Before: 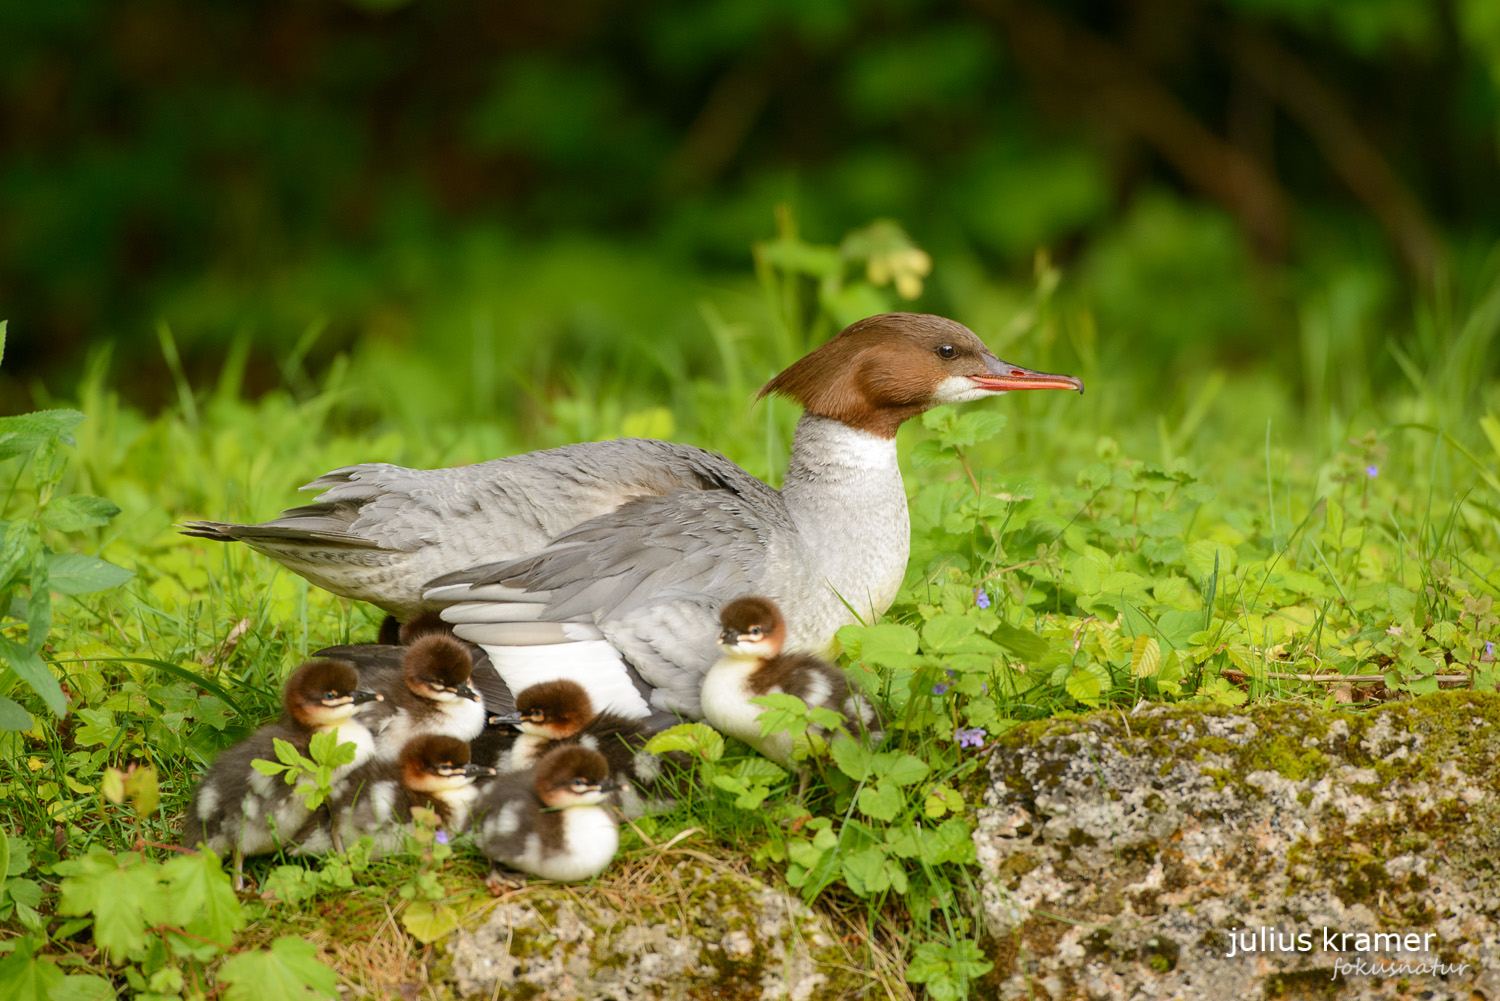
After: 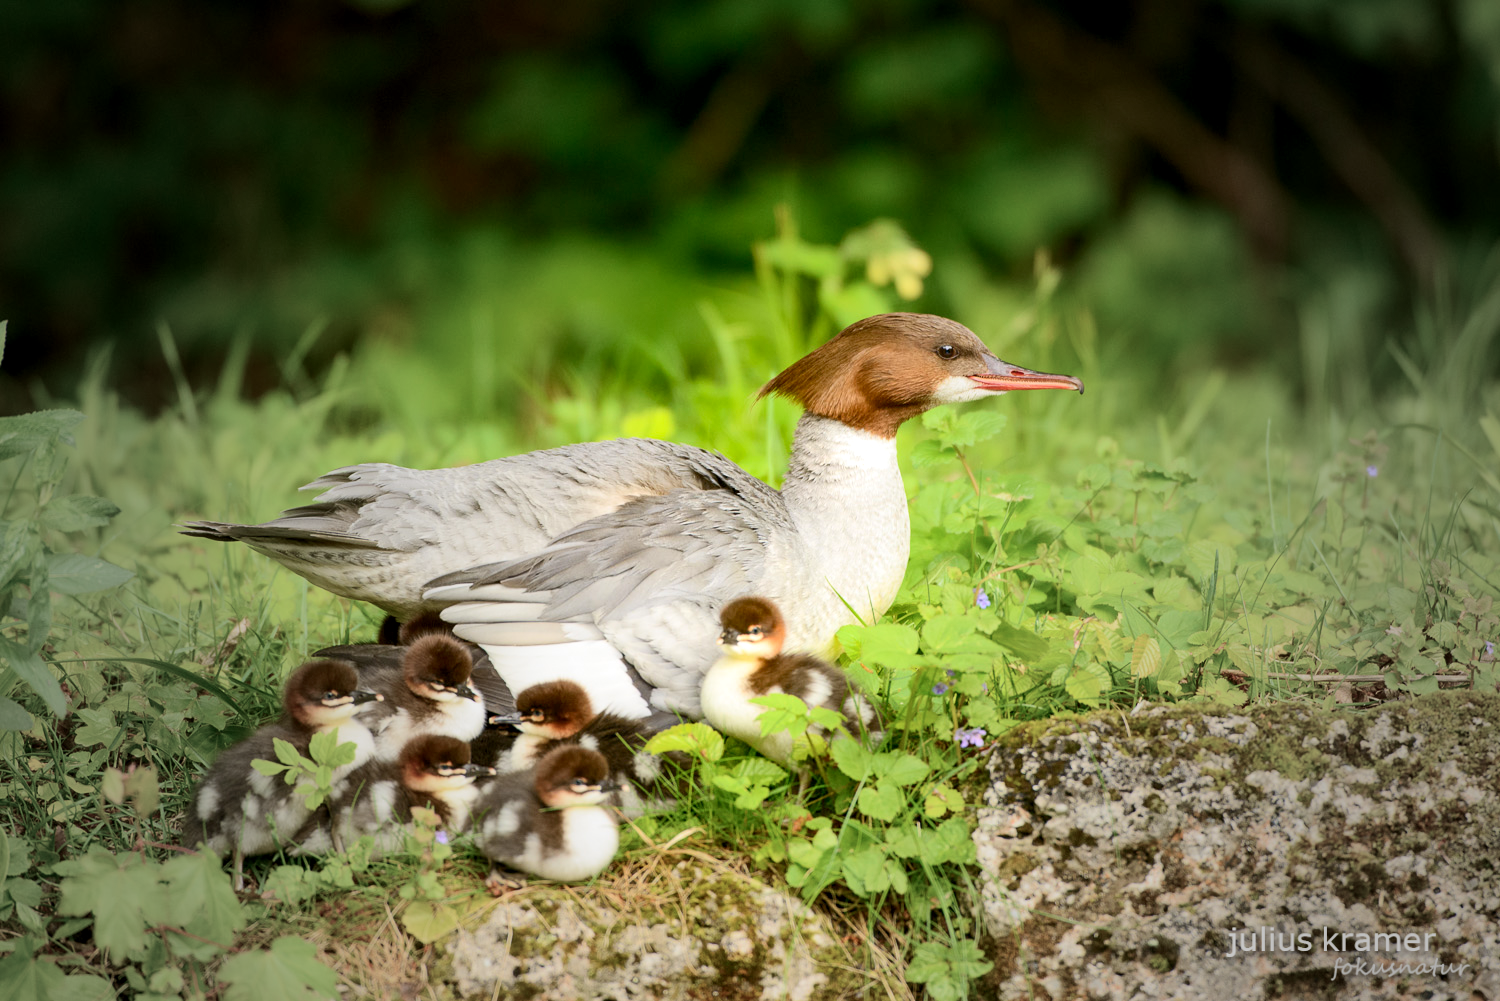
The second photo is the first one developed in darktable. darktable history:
contrast brightness saturation: contrast 0.204, brightness 0.14, saturation 0.141
vignetting: fall-off start 16.79%, fall-off radius 100.08%, brightness -0.529, saturation -0.507, width/height ratio 0.712
exposure: black level correction 0.005, exposure 0.279 EV, compensate highlight preservation false
